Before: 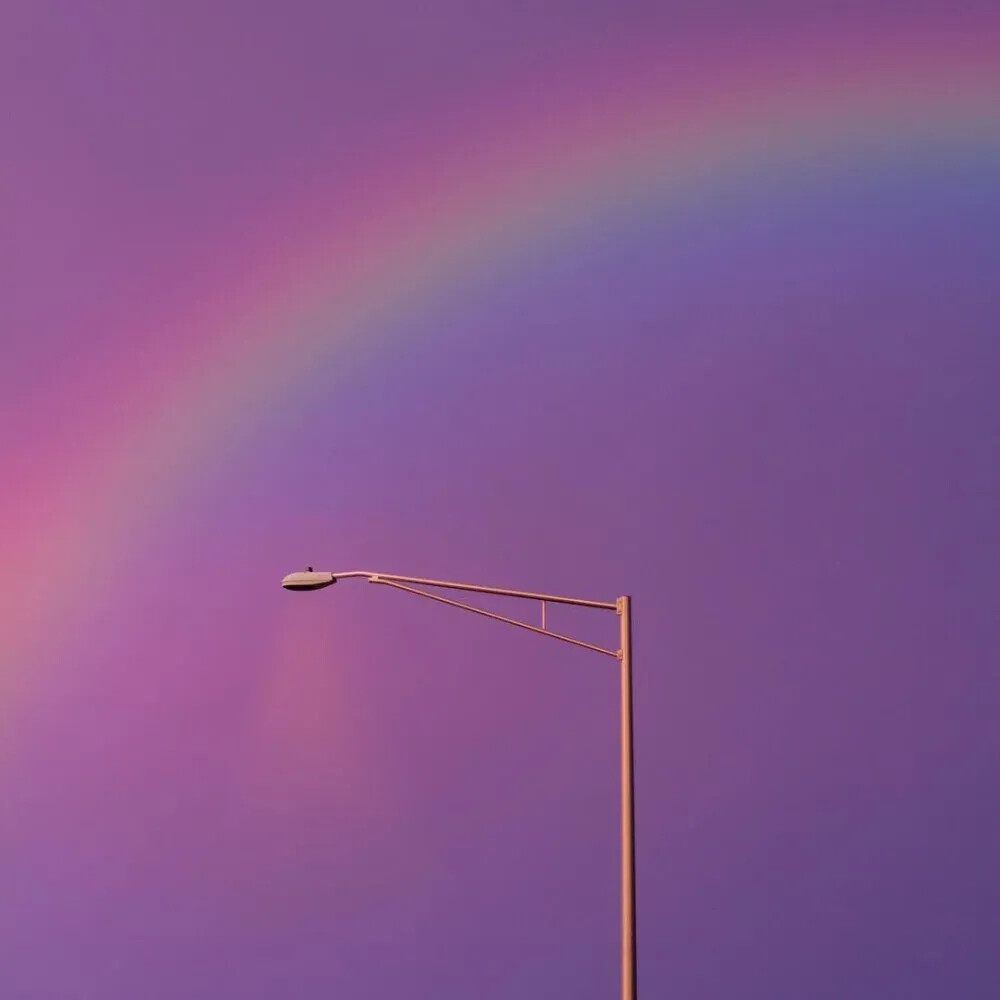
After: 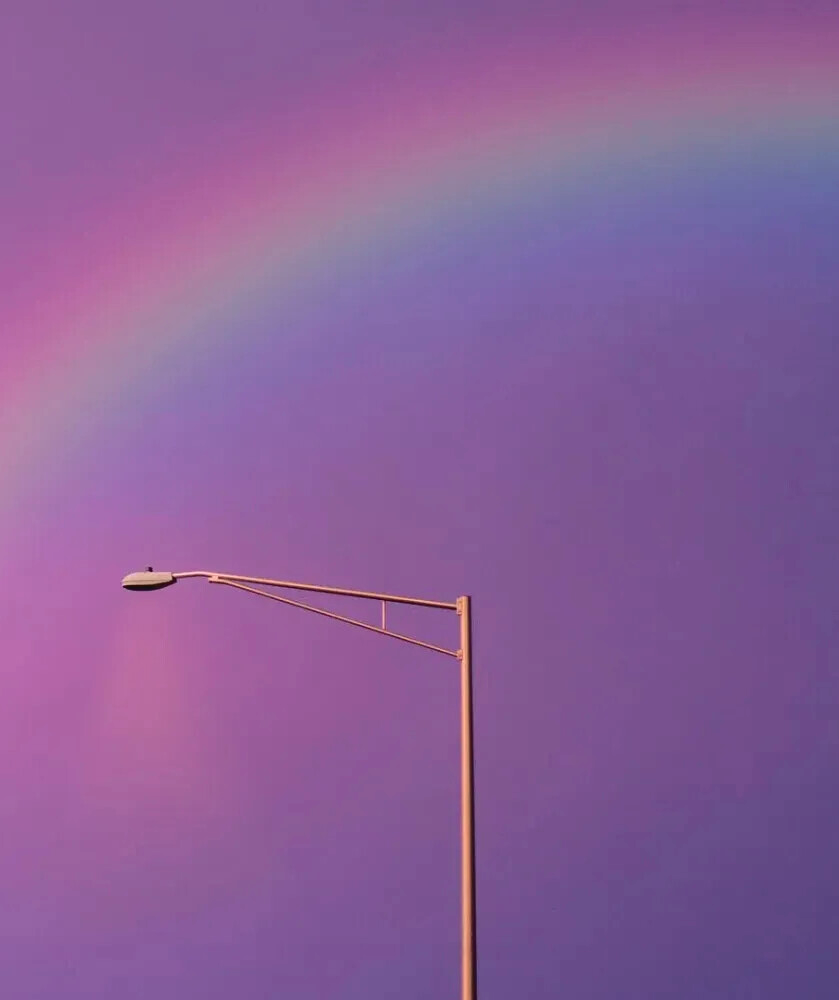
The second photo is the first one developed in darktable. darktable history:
crop: left 16.072%
contrast brightness saturation: saturation -0.048
tone curve: curves: ch0 [(0, 0.039) (0.104, 0.103) (0.273, 0.267) (0.448, 0.487) (0.704, 0.761) (0.886, 0.922) (0.994, 0.971)]; ch1 [(0, 0) (0.335, 0.298) (0.446, 0.413) (0.485, 0.487) (0.515, 0.503) (0.566, 0.563) (0.641, 0.655) (1, 1)]; ch2 [(0, 0) (0.314, 0.301) (0.421, 0.411) (0.502, 0.494) (0.528, 0.54) (0.557, 0.559) (0.612, 0.62) (0.722, 0.686) (1, 1)], color space Lab, independent channels, preserve colors none
base curve: curves: ch0 [(0, 0) (0.989, 0.992)], preserve colors none
